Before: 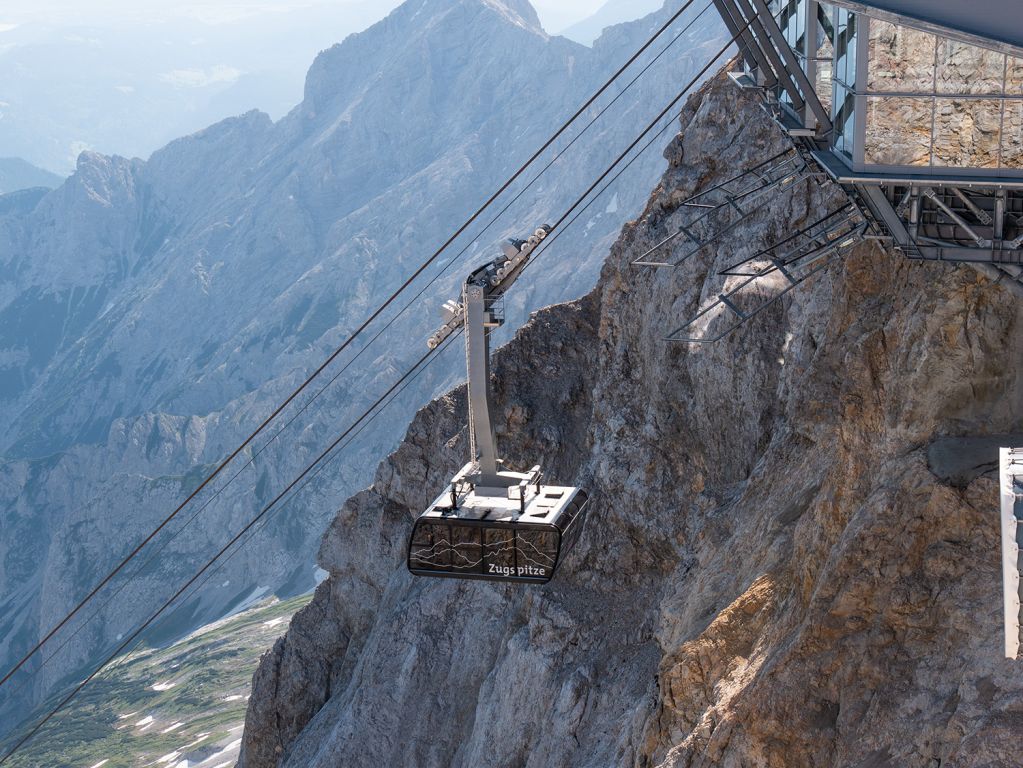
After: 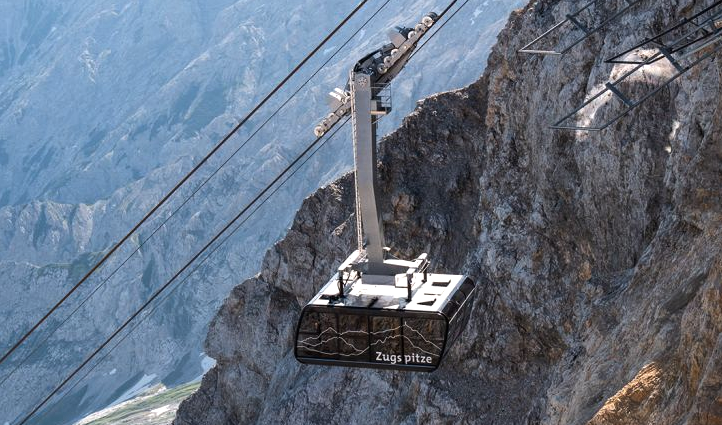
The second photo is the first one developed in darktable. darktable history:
crop: left 11.123%, top 27.61%, right 18.3%, bottom 17.034%
tone equalizer: -8 EV -0.417 EV, -7 EV -0.389 EV, -6 EV -0.333 EV, -5 EV -0.222 EV, -3 EV 0.222 EV, -2 EV 0.333 EV, -1 EV 0.389 EV, +0 EV 0.417 EV, edges refinement/feathering 500, mask exposure compensation -1.57 EV, preserve details no
